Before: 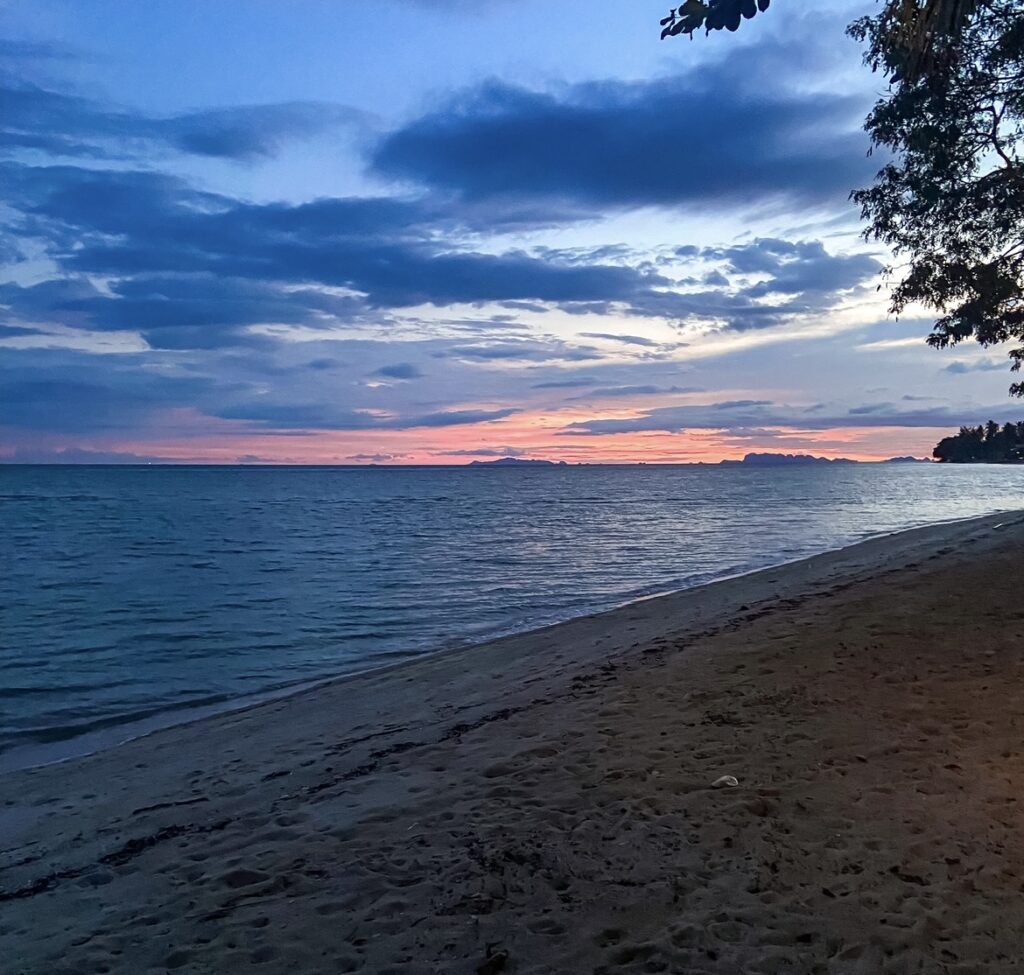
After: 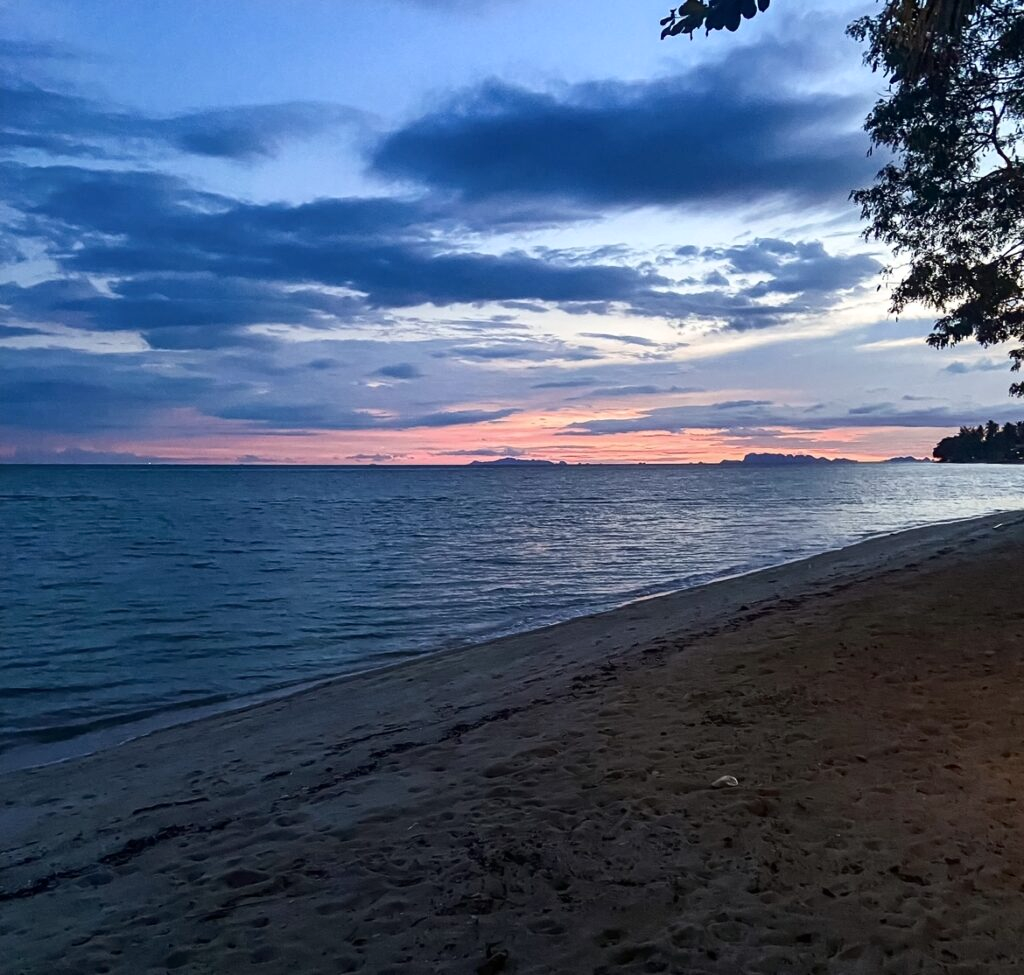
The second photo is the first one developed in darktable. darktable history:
contrast brightness saturation: contrast 0.145
